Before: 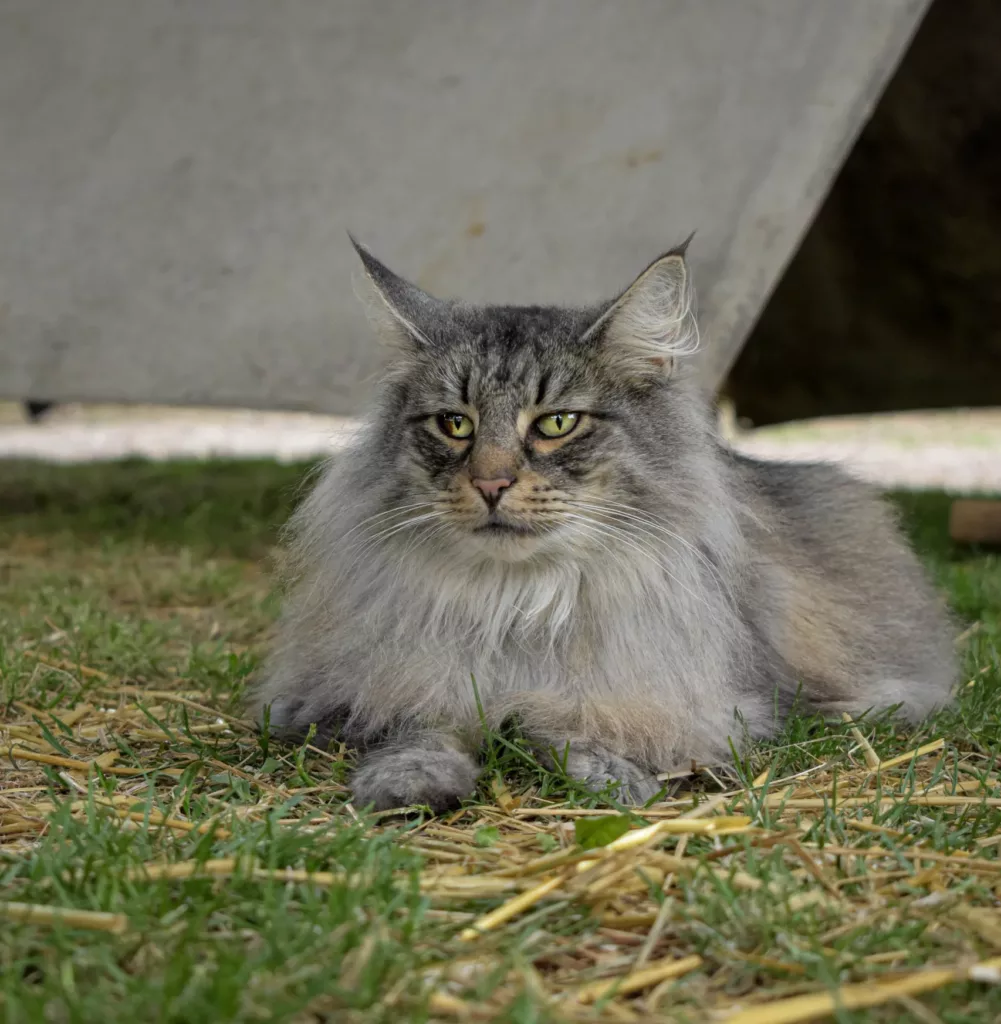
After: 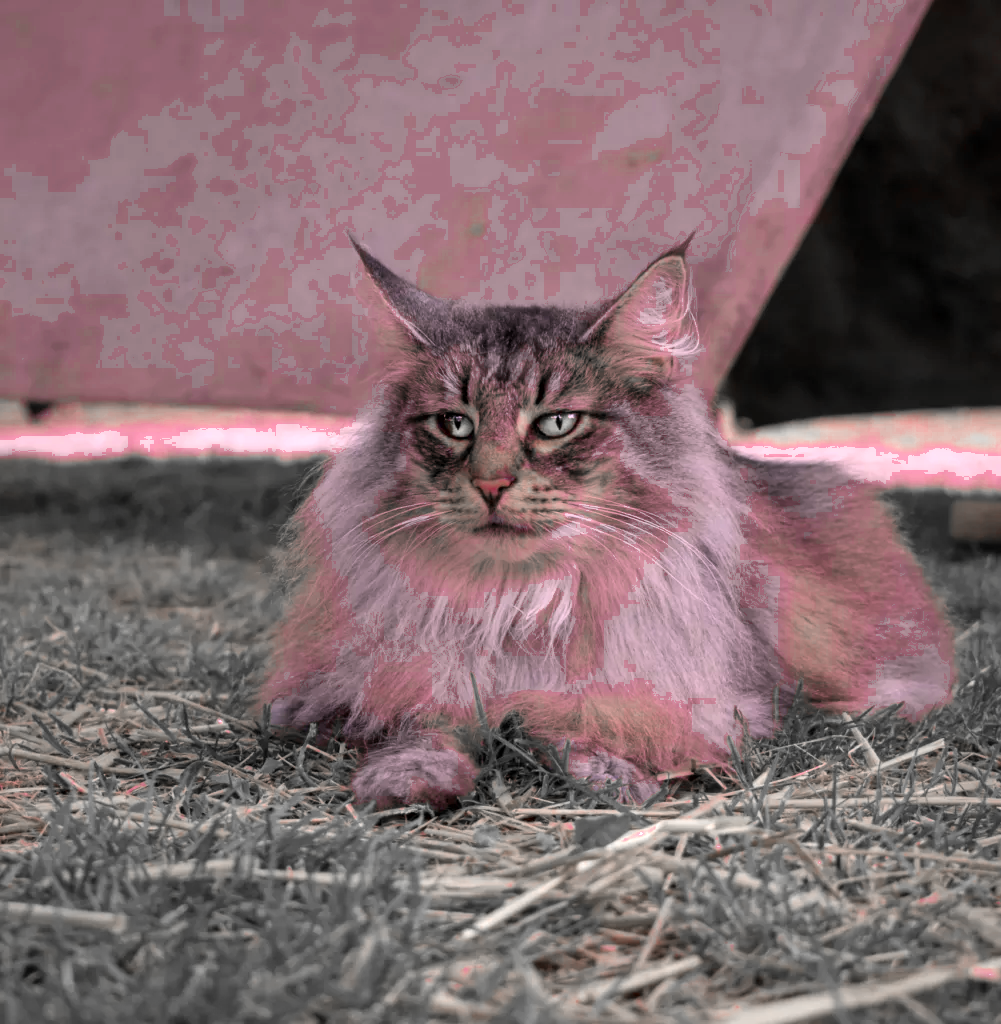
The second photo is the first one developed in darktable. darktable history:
color zones: curves: ch0 [(0, 0.278) (0.143, 0.5) (0.286, 0.5) (0.429, 0.5) (0.571, 0.5) (0.714, 0.5) (0.857, 0.5) (1, 0.5)]; ch1 [(0, 1) (0.143, 0.165) (0.286, 0) (0.429, 0) (0.571, 0) (0.714, 0) (0.857, 0.5) (1, 0.5)]; ch2 [(0, 0.508) (0.143, 0.5) (0.286, 0.5) (0.429, 0.5) (0.571, 0.5) (0.714, 0.5) (0.857, 0.5) (1, 0.5)]
white balance: red 1.188, blue 1.11
local contrast: mode bilateral grid, contrast 20, coarseness 50, detail 120%, midtone range 0.2
